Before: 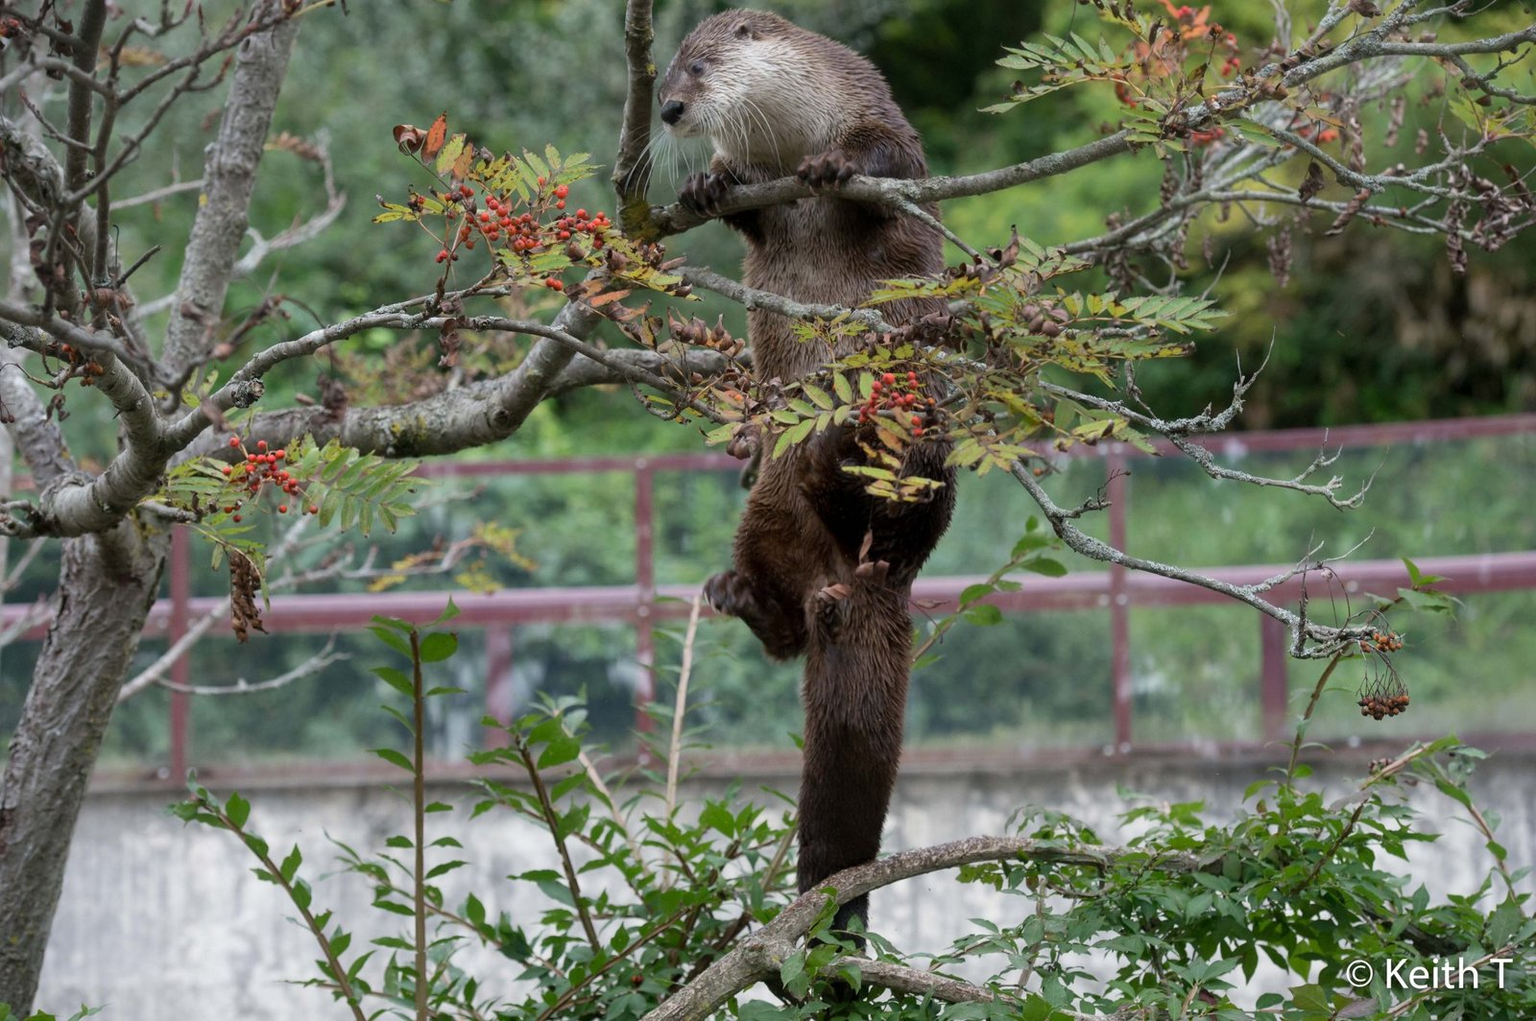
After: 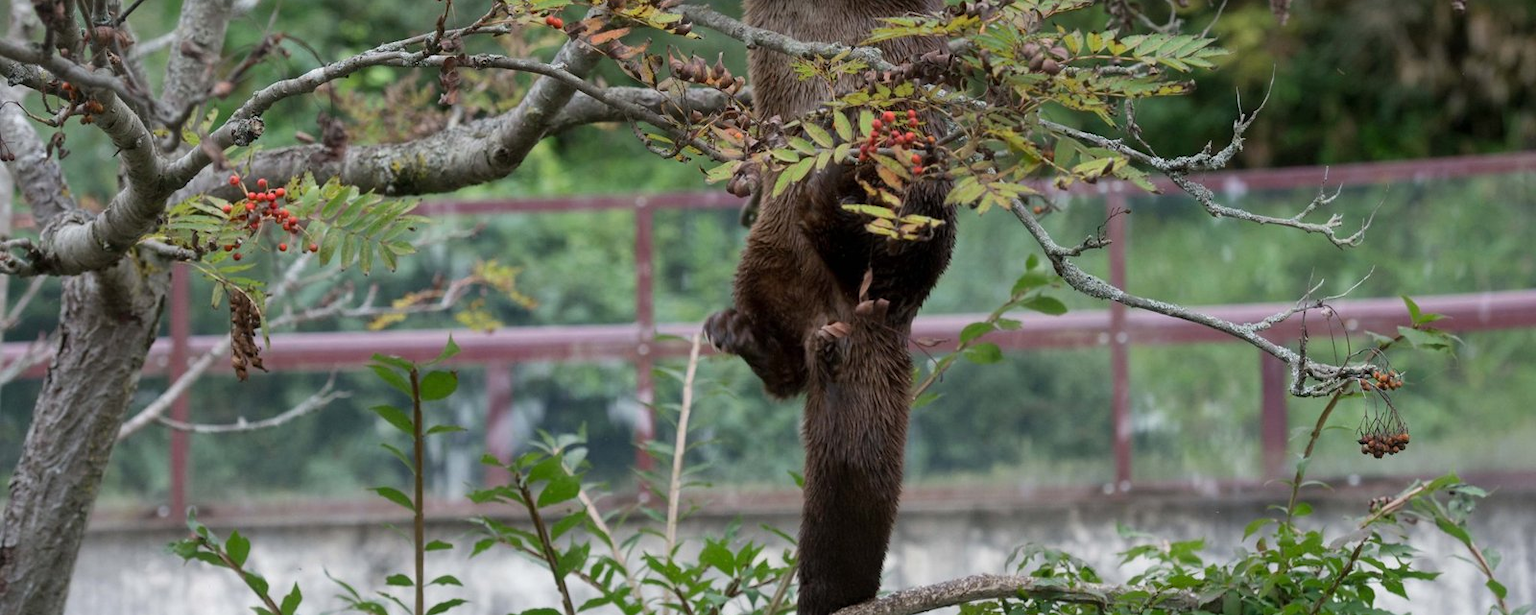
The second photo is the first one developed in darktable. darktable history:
crop and rotate: top 25.675%, bottom 14.051%
